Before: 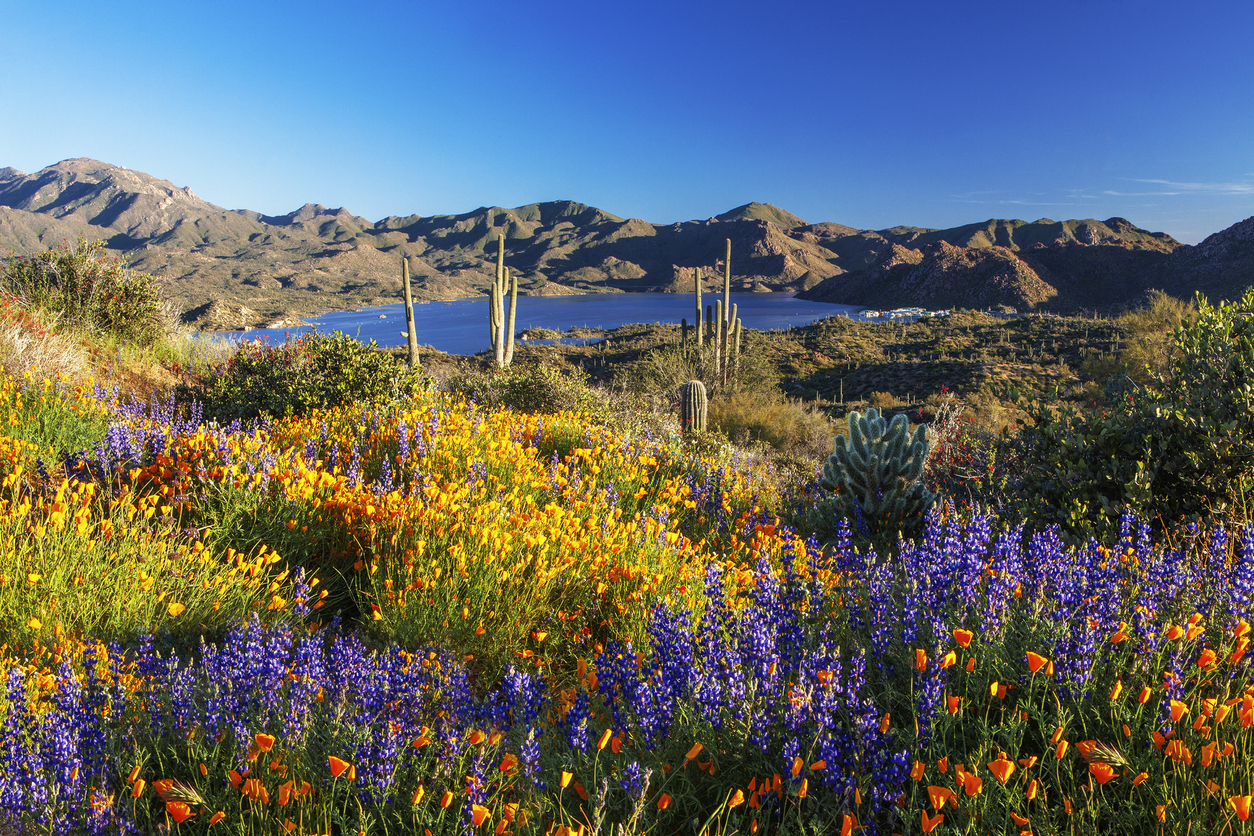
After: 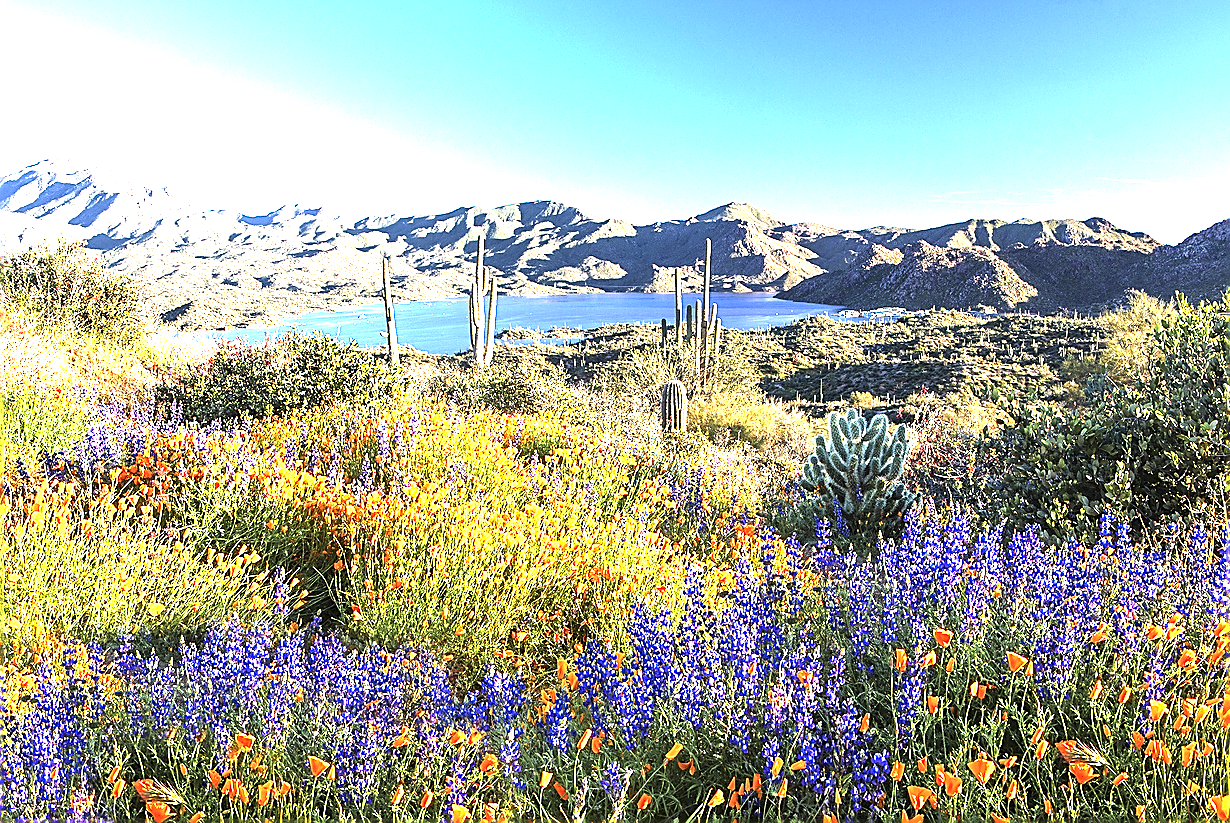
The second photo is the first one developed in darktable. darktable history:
tone equalizer: -8 EV -0.753 EV, -7 EV -0.706 EV, -6 EV -0.609 EV, -5 EV -0.389 EV, -3 EV 0.382 EV, -2 EV 0.6 EV, -1 EV 0.674 EV, +0 EV 0.726 EV, edges refinement/feathering 500, mask exposure compensation -1.57 EV, preserve details no
sharpen: radius 1.408, amount 1.235, threshold 0.71
exposure: black level correction 0, exposure 1.991 EV, compensate highlight preservation false
crop: left 1.628%, right 0.275%, bottom 1.443%
